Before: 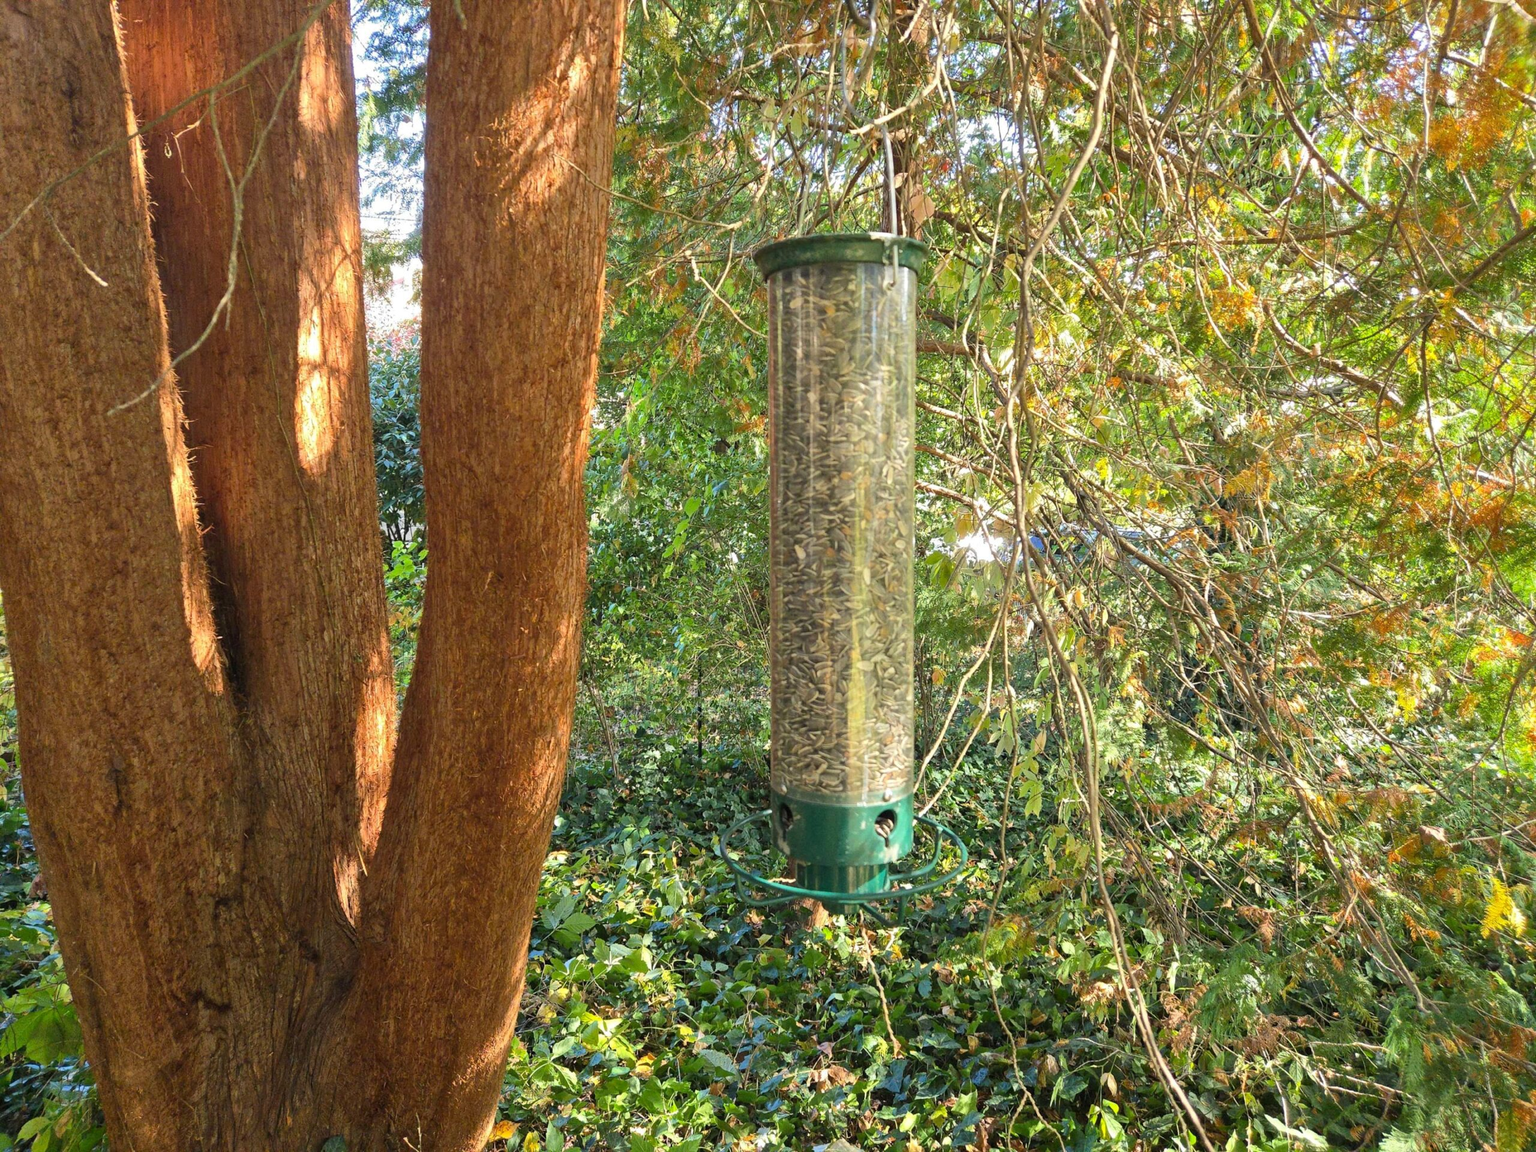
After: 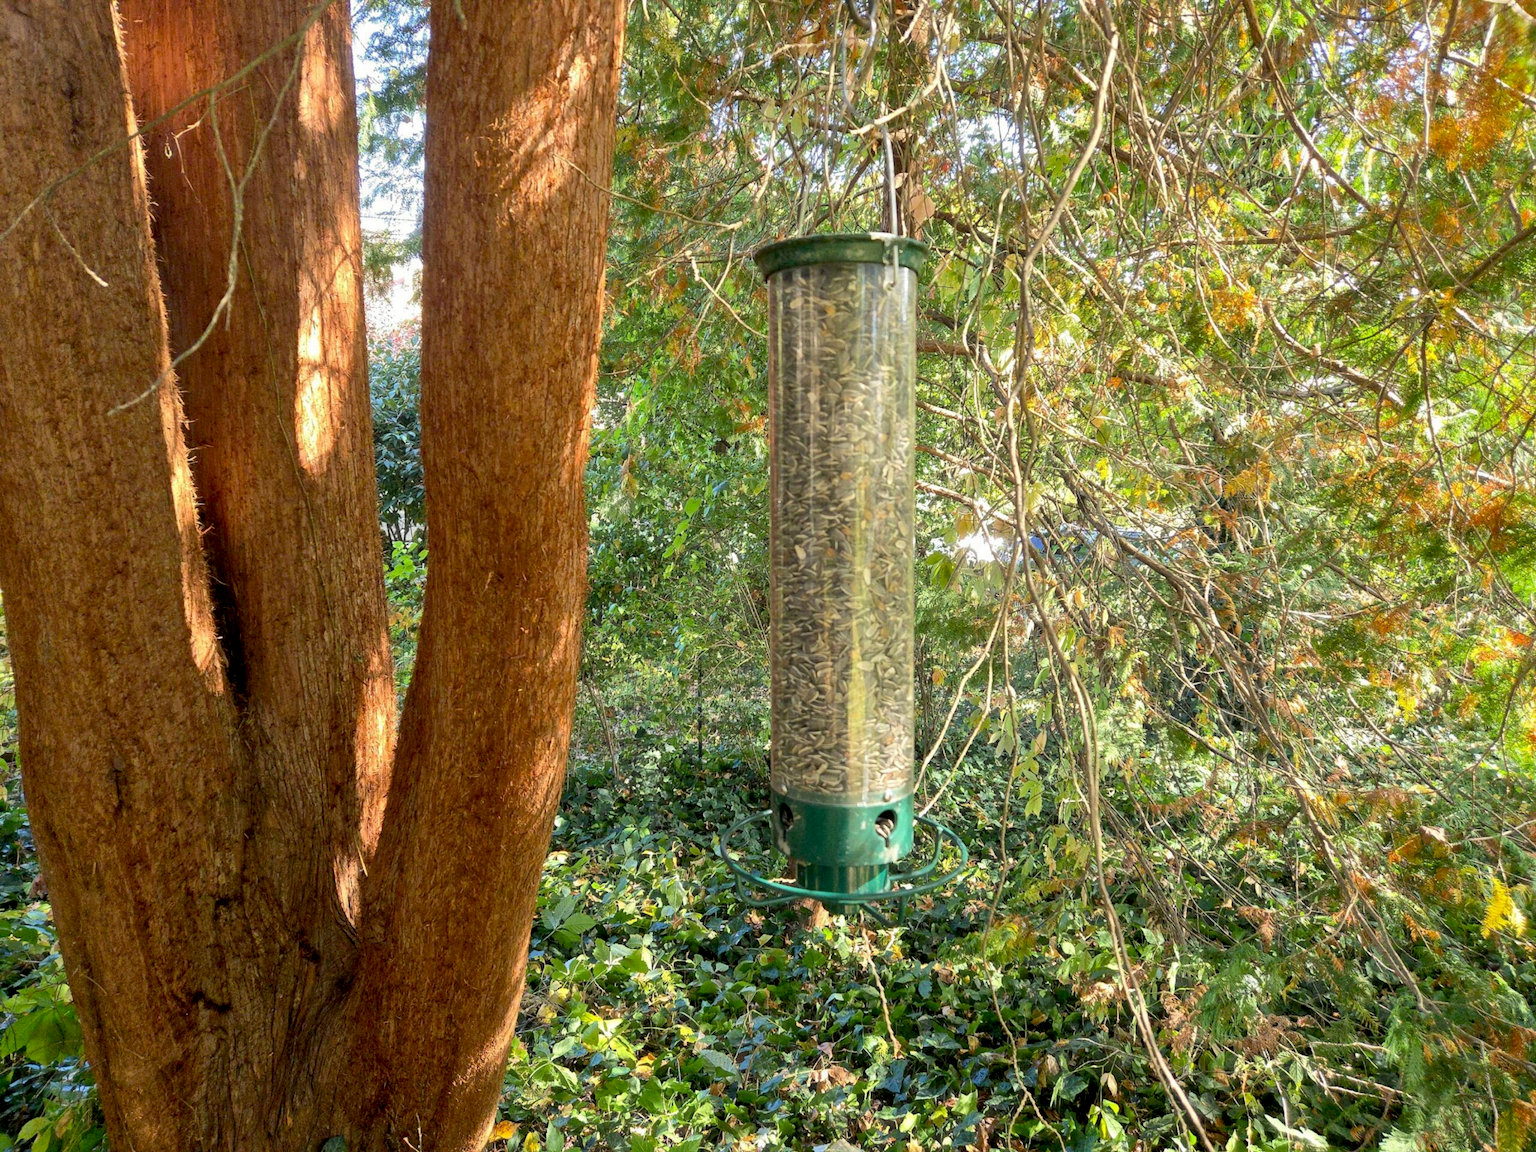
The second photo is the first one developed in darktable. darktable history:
exposure: black level correction 0.016, exposure -0.009 EV, compensate highlight preservation false
haze removal: strength -0.09, distance 0.358, compatibility mode true, adaptive false
